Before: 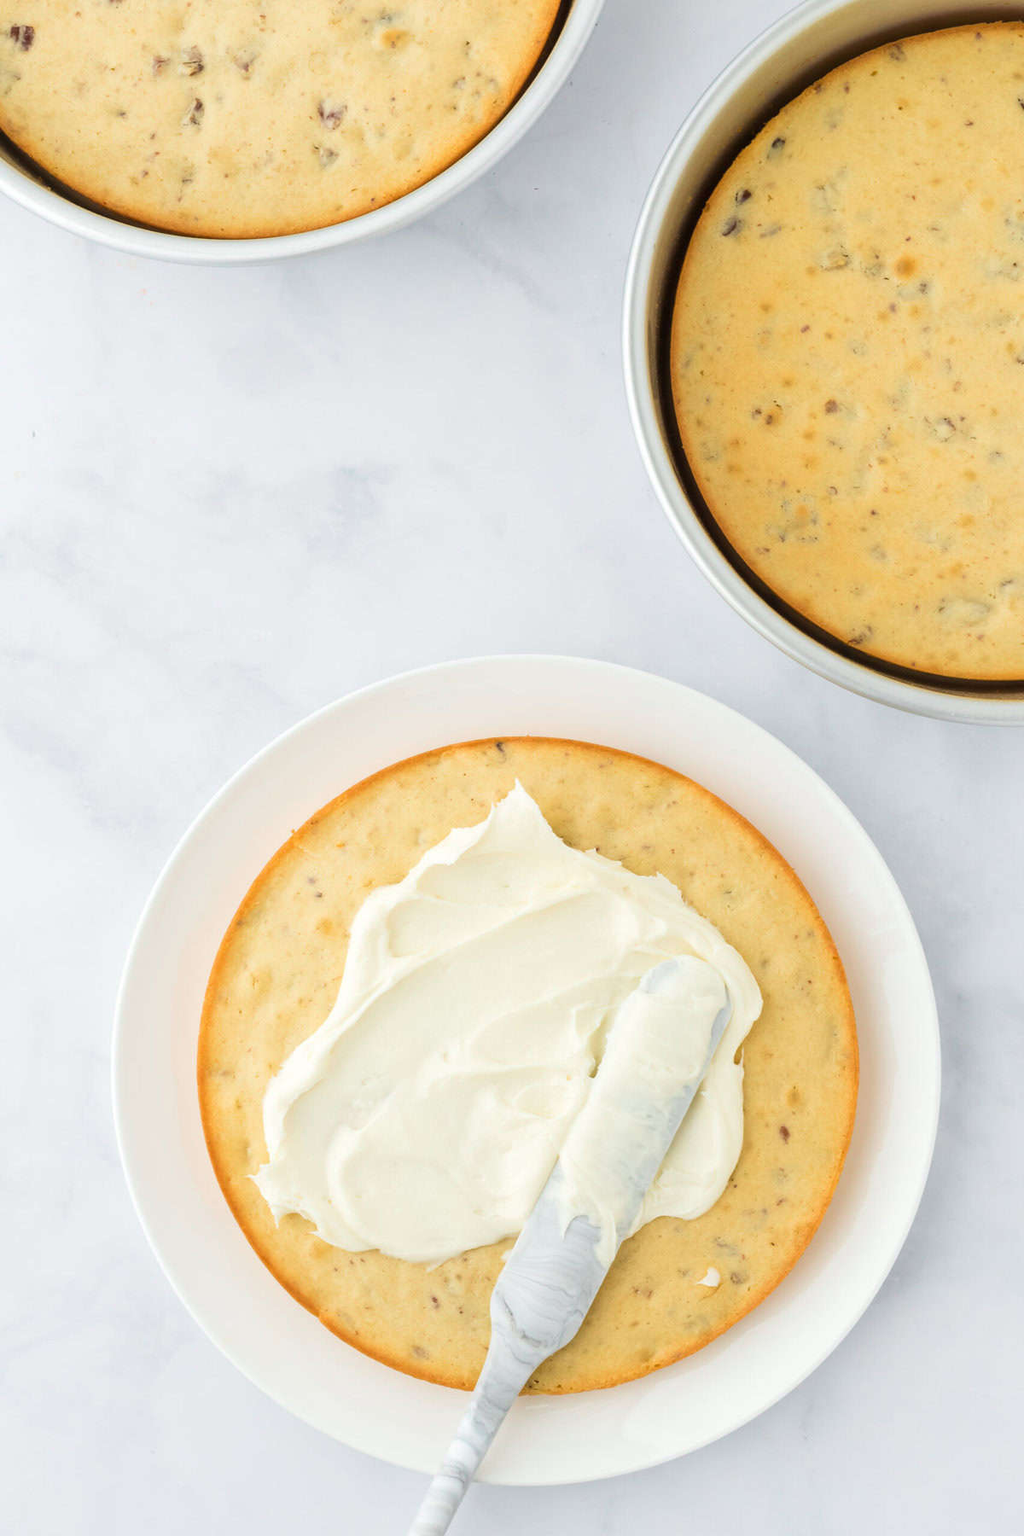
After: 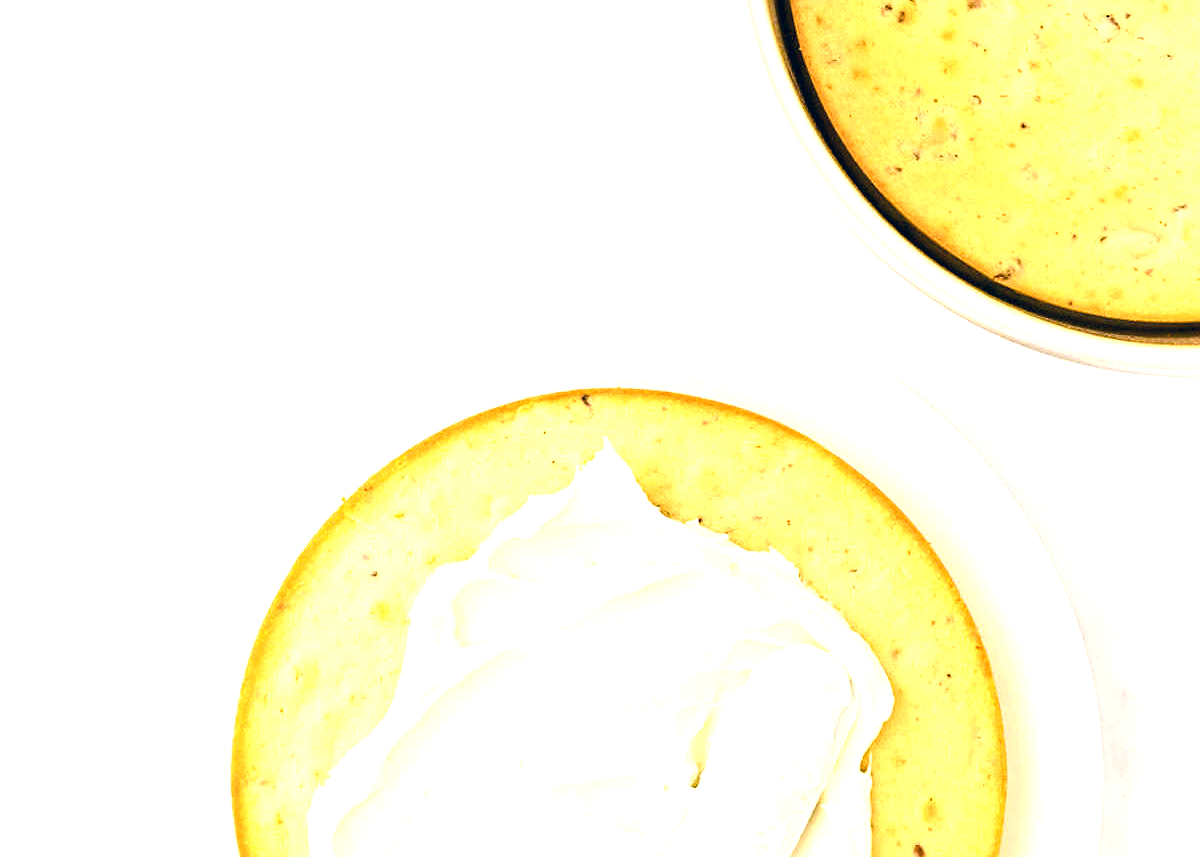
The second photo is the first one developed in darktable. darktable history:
color correction: highlights a* 10.26, highlights b* 14.51, shadows a* -9.59, shadows b* -14.96
haze removal: strength 0.303, distance 0.249, compatibility mode true, adaptive false
crop and rotate: top 26.393%, bottom 25.946%
contrast equalizer: octaves 7, y [[0.5, 0.501, 0.525, 0.597, 0.58, 0.514], [0.5 ×6], [0.5 ×6], [0 ×6], [0 ×6]]
contrast brightness saturation: contrast 0.114, saturation -0.164
exposure: exposure 1.137 EV, compensate highlight preservation false
color balance rgb: shadows lift › chroma 1.033%, shadows lift › hue 217.53°, perceptual saturation grading › global saturation 27.124%, perceptual saturation grading › highlights -28.716%, perceptual saturation grading › mid-tones 15.643%, perceptual saturation grading › shadows 33.635%, global vibrance 5.591%, contrast 3.421%
sharpen: on, module defaults
